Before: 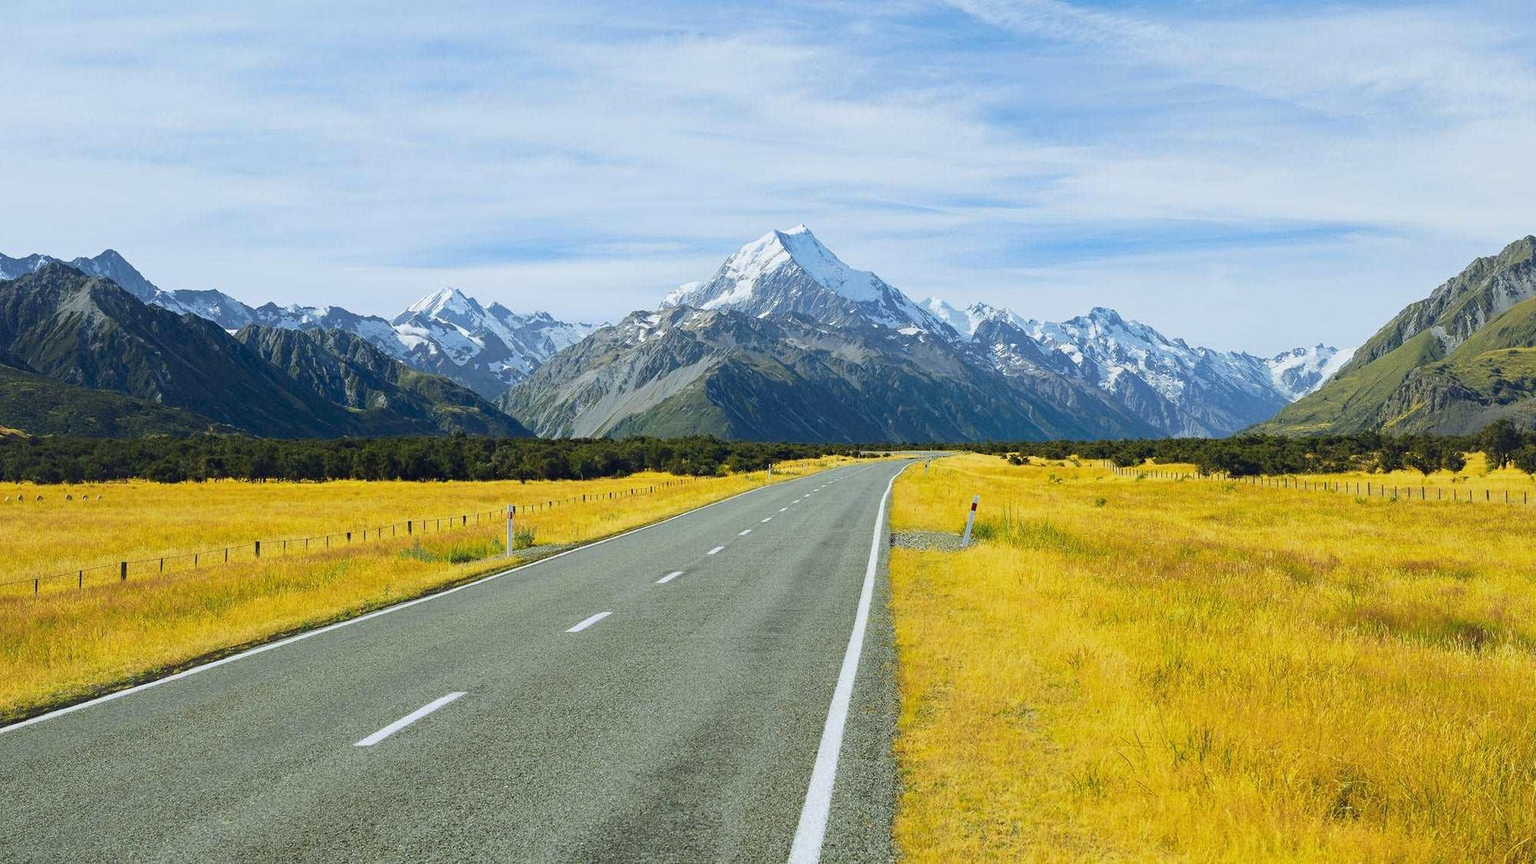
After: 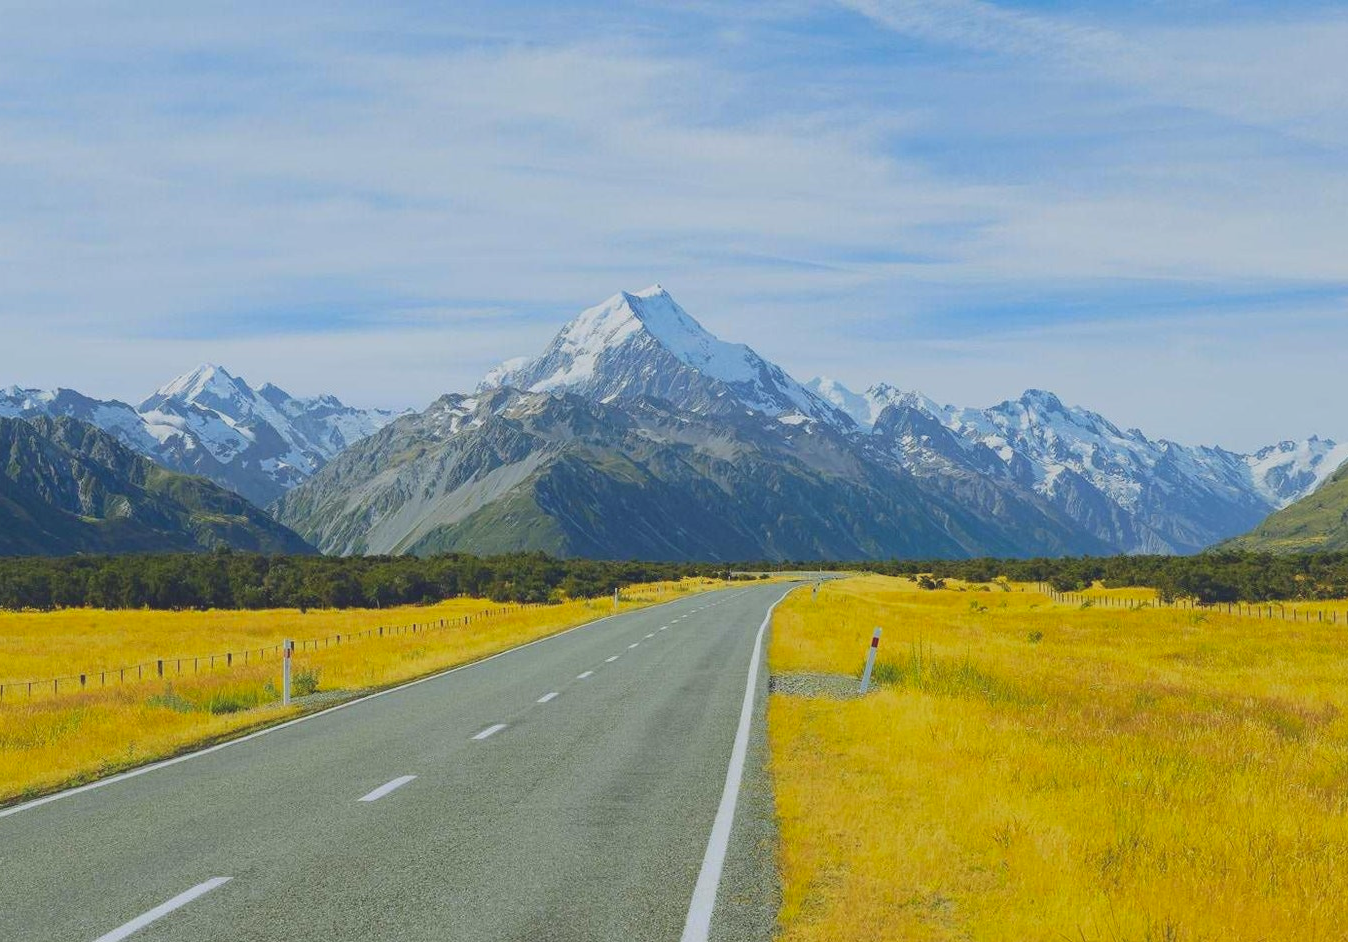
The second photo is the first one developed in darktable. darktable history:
contrast brightness saturation: contrast -0.28
crop: left 18.479%, right 12.2%, bottom 13.971%
